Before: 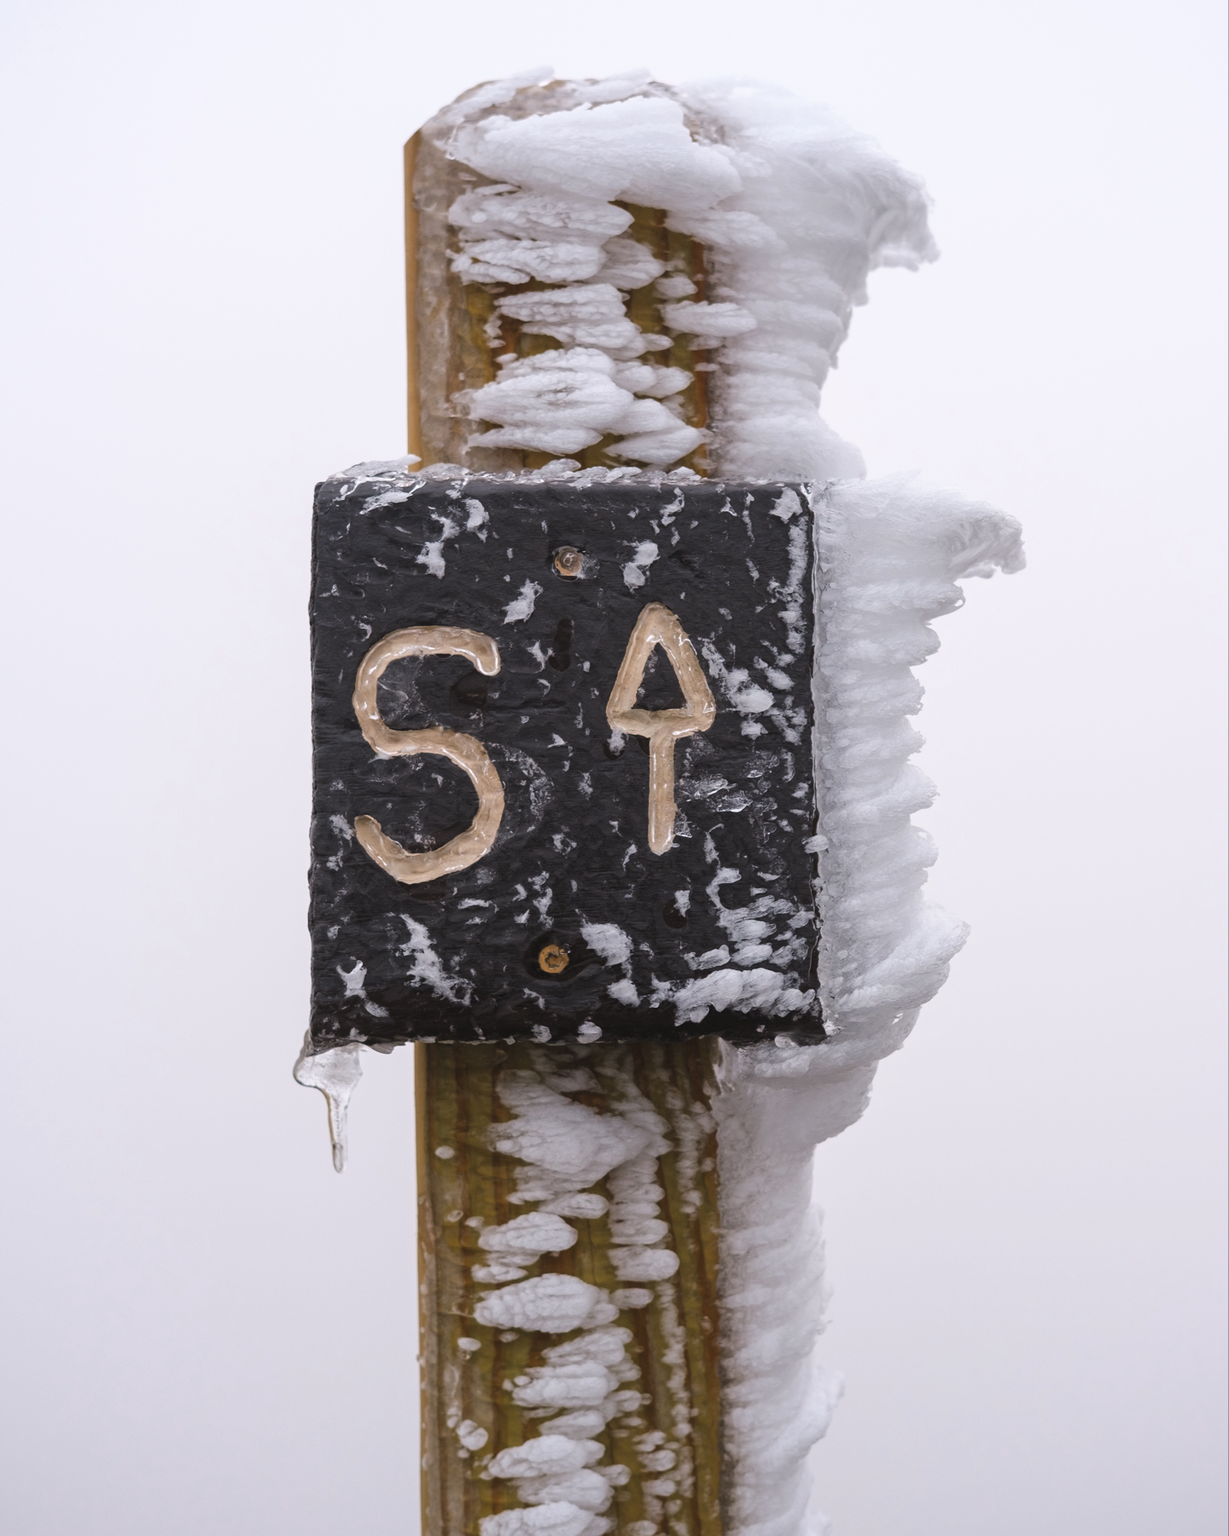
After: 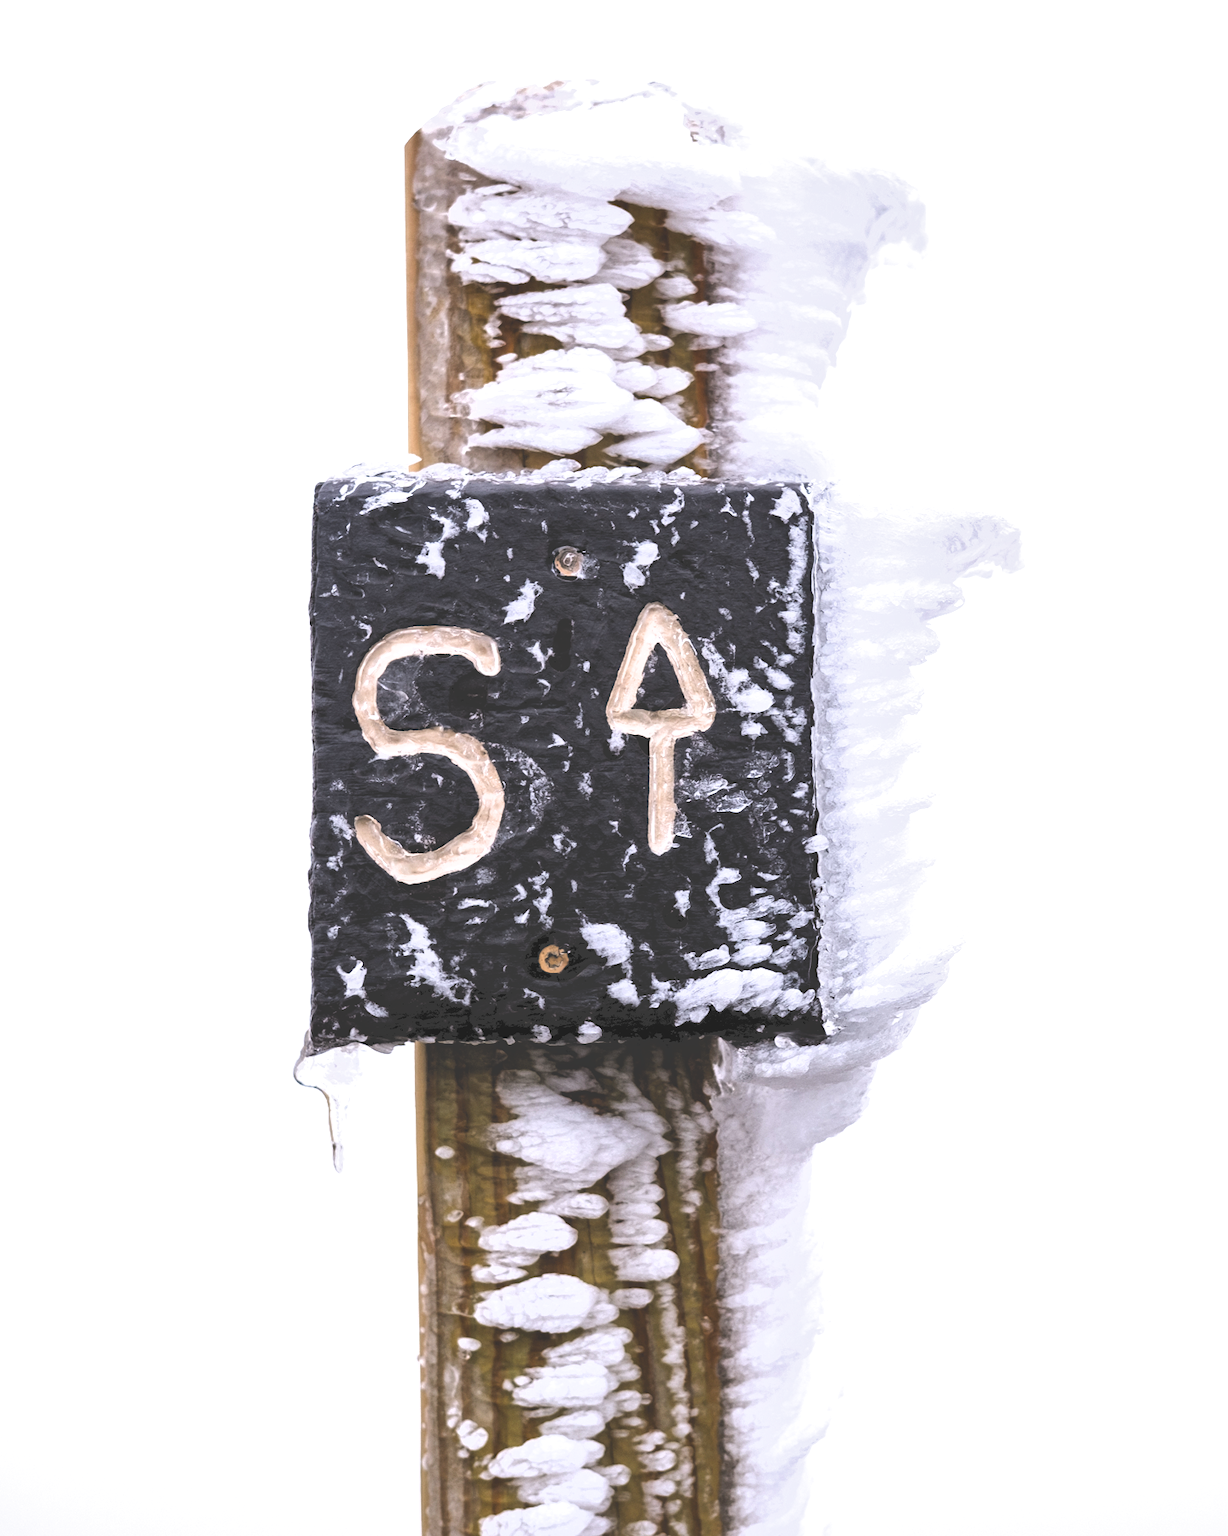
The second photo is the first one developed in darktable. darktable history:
filmic rgb: black relative exposure -8.2 EV, white relative exposure 2.23 EV, threshold 3.02 EV, hardness 7.11, latitude 85.82%, contrast 1.689, highlights saturation mix -3.11%, shadows ↔ highlights balance -2.15%, enable highlight reconstruction true
local contrast: mode bilateral grid, contrast 20, coarseness 49, detail 132%, midtone range 0.2
shadows and highlights: shadows 37.61, highlights -27.55, soften with gaussian
color calibration: illuminant as shot in camera, x 0.358, y 0.373, temperature 4628.91 K
exposure: black level correction 0.001, exposure 0.499 EV, compensate exposure bias true, compensate highlight preservation false
tone curve: curves: ch0 [(0, 0) (0.003, 0.238) (0.011, 0.238) (0.025, 0.242) (0.044, 0.256) (0.069, 0.277) (0.1, 0.294) (0.136, 0.315) (0.177, 0.345) (0.224, 0.379) (0.277, 0.419) (0.335, 0.463) (0.399, 0.511) (0.468, 0.566) (0.543, 0.627) (0.623, 0.687) (0.709, 0.75) (0.801, 0.824) (0.898, 0.89) (1, 1)], color space Lab, independent channels, preserve colors none
